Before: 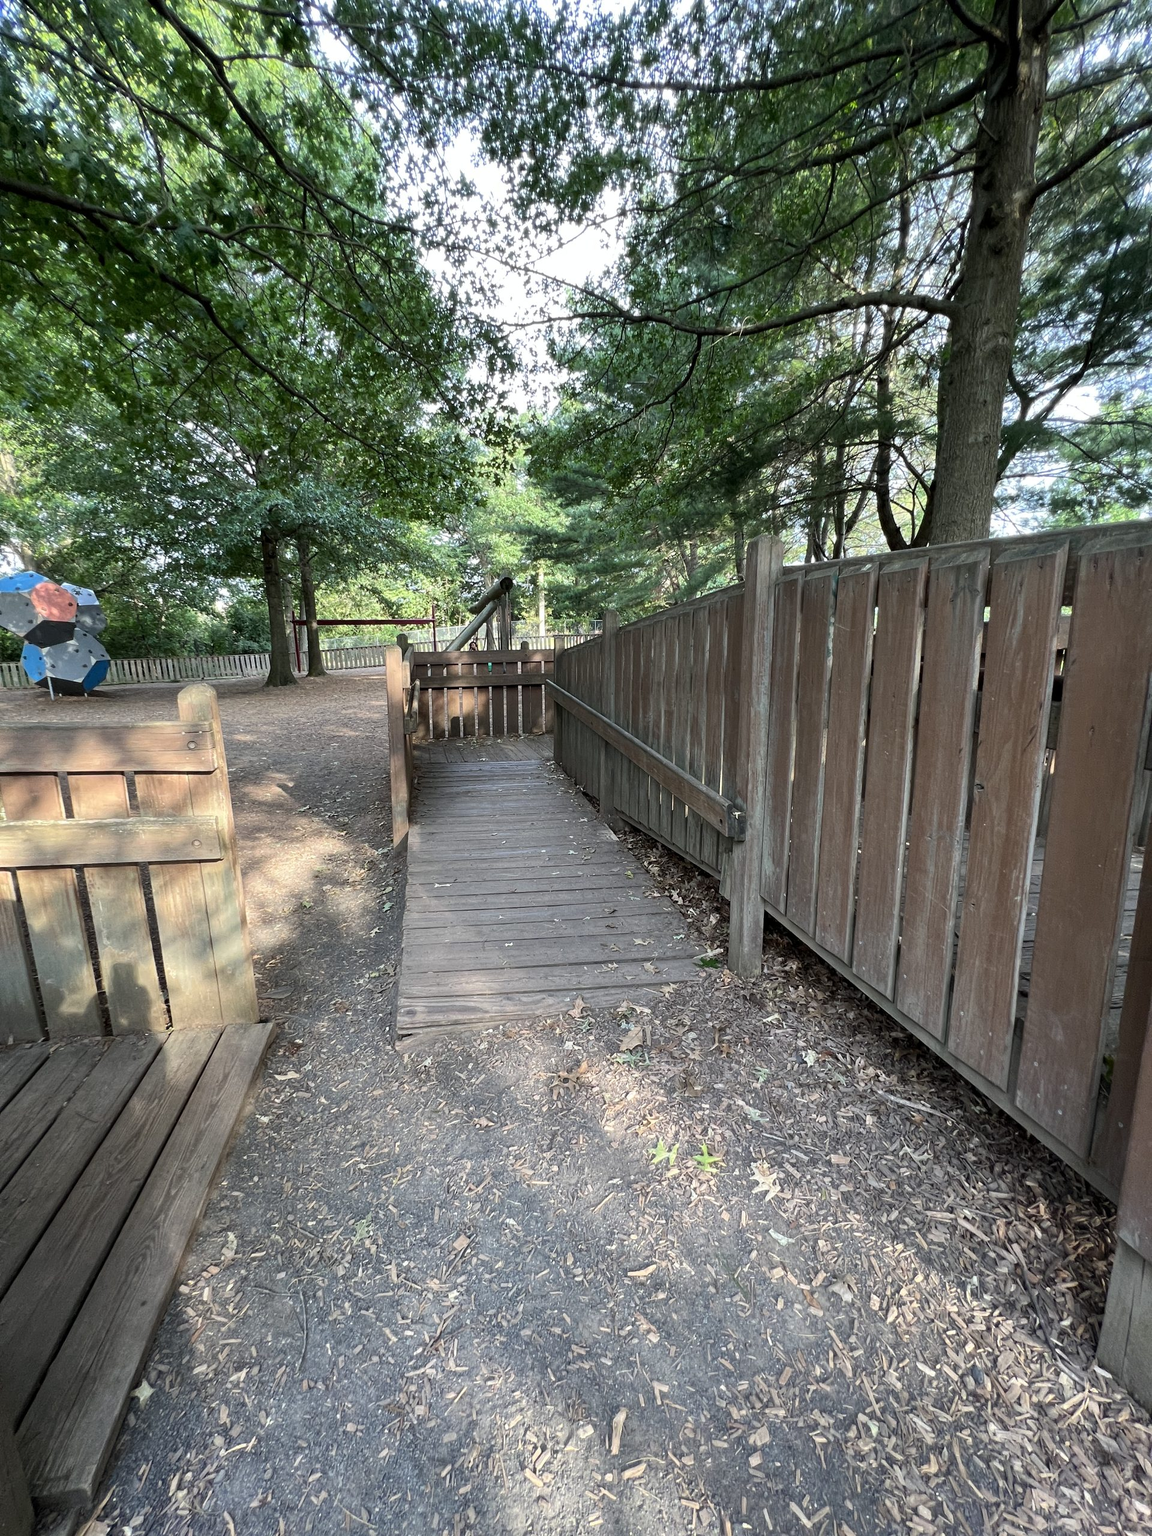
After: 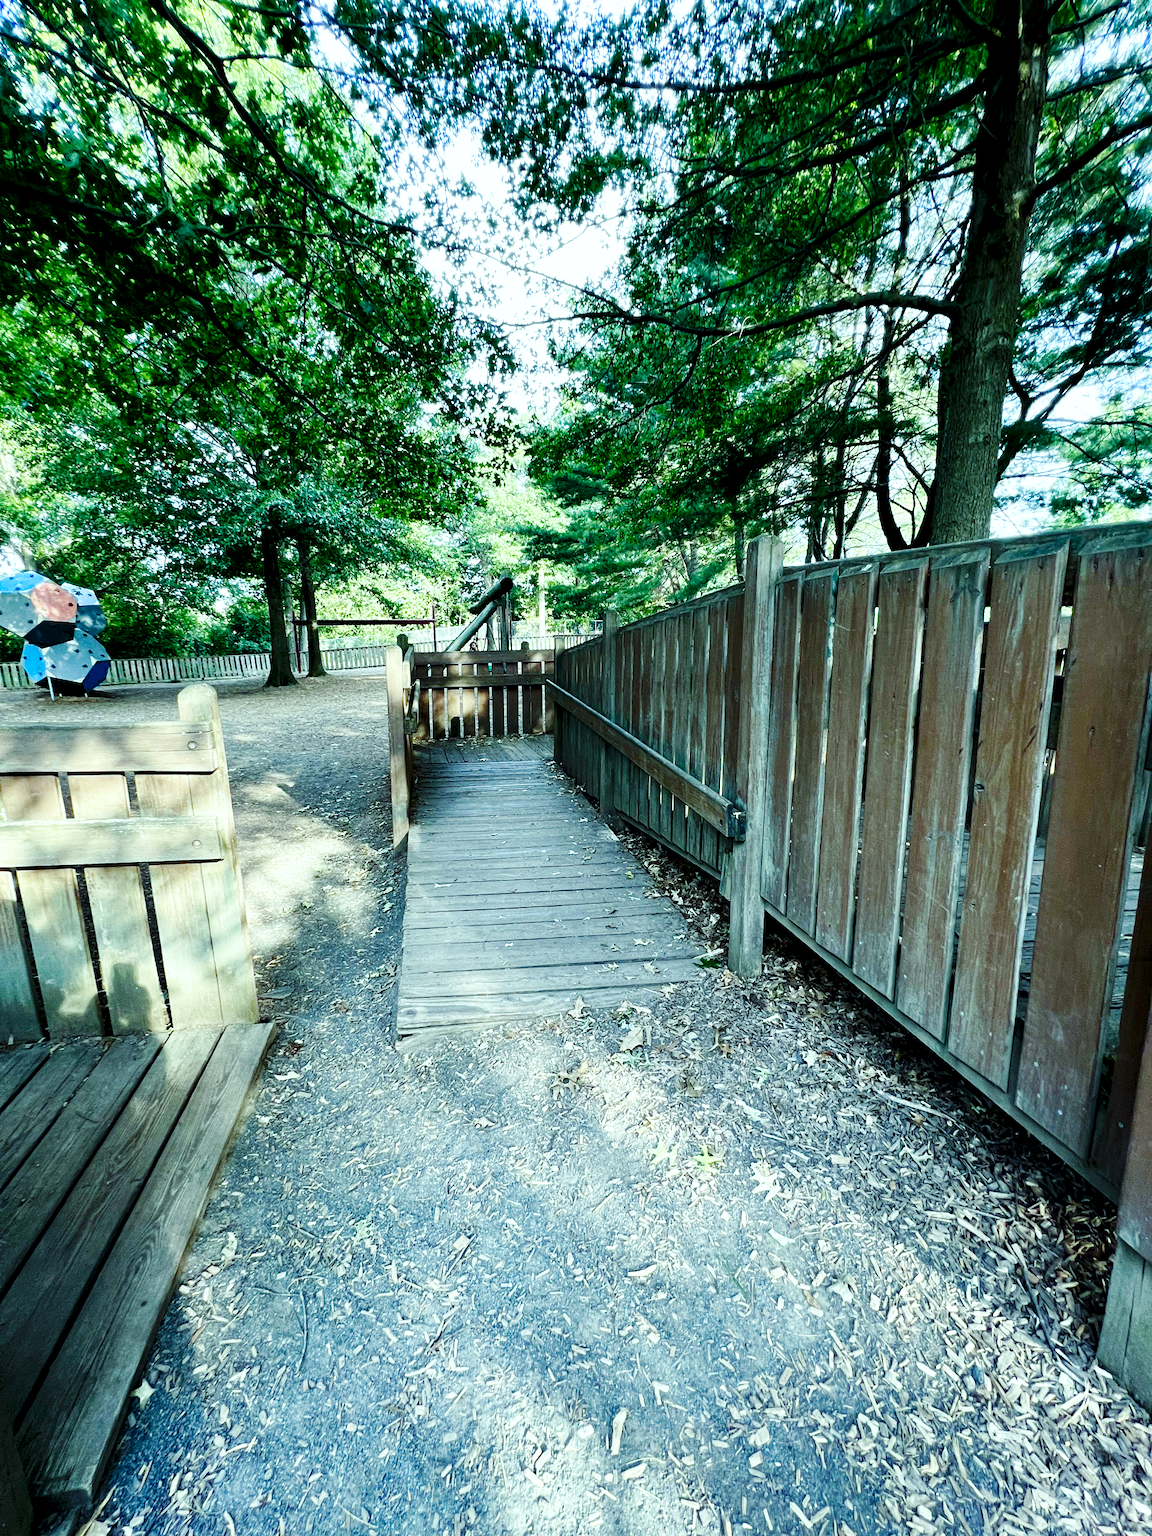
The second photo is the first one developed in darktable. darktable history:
color balance: mode lift, gamma, gain (sRGB), lift [0.997, 0.979, 1.021, 1.011], gamma [1, 1.084, 0.916, 0.998], gain [1, 0.87, 1.13, 1.101], contrast 4.55%, contrast fulcrum 38.24%, output saturation 104.09%
contrast brightness saturation: saturation -0.05
color balance rgb: shadows lift › luminance -9.41%, highlights gain › luminance 17.6%, global offset › luminance -1.45%, perceptual saturation grading › highlights -17.77%, perceptual saturation grading › mid-tones 33.1%, perceptual saturation grading › shadows 50.52%, global vibrance 24.22%
base curve: curves: ch0 [(0, 0) (0.036, 0.025) (0.121, 0.166) (0.206, 0.329) (0.605, 0.79) (1, 1)], preserve colors none
